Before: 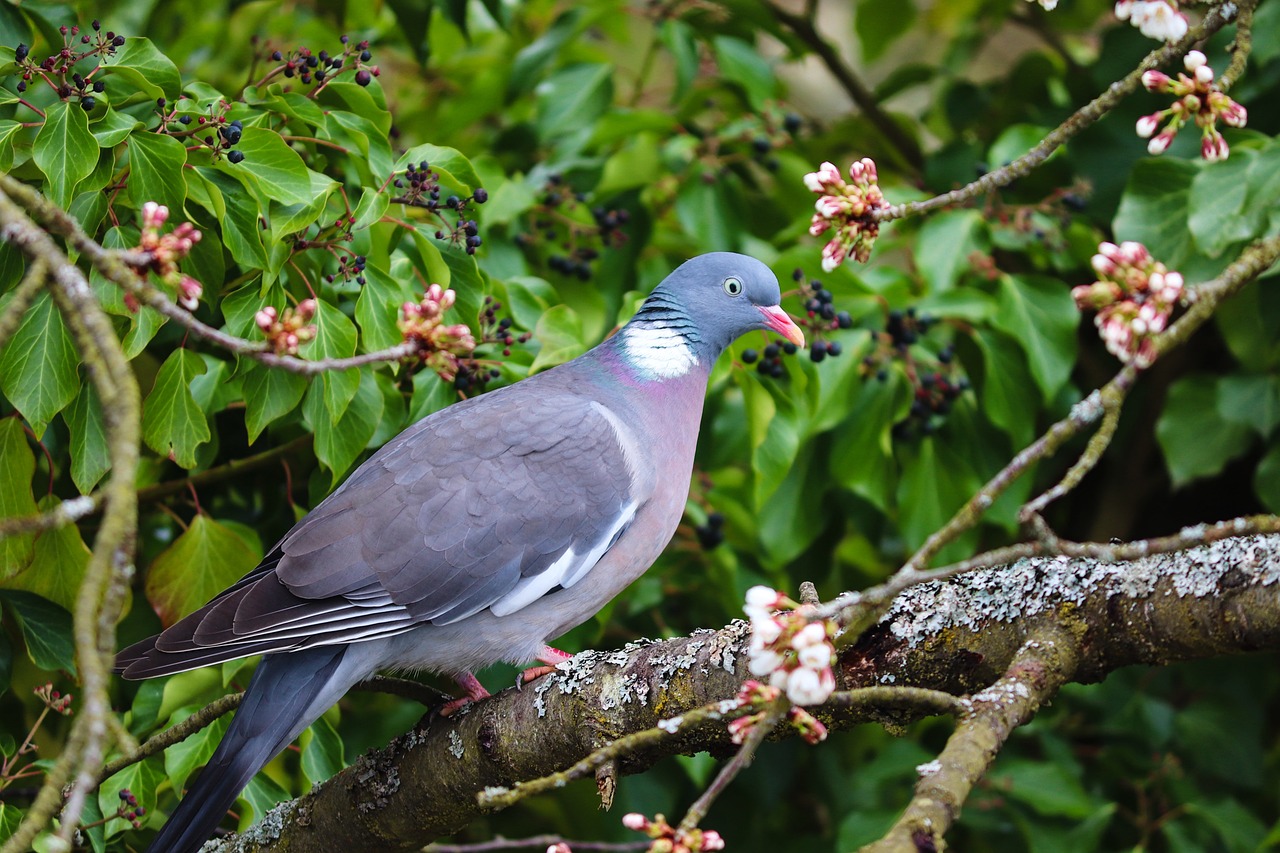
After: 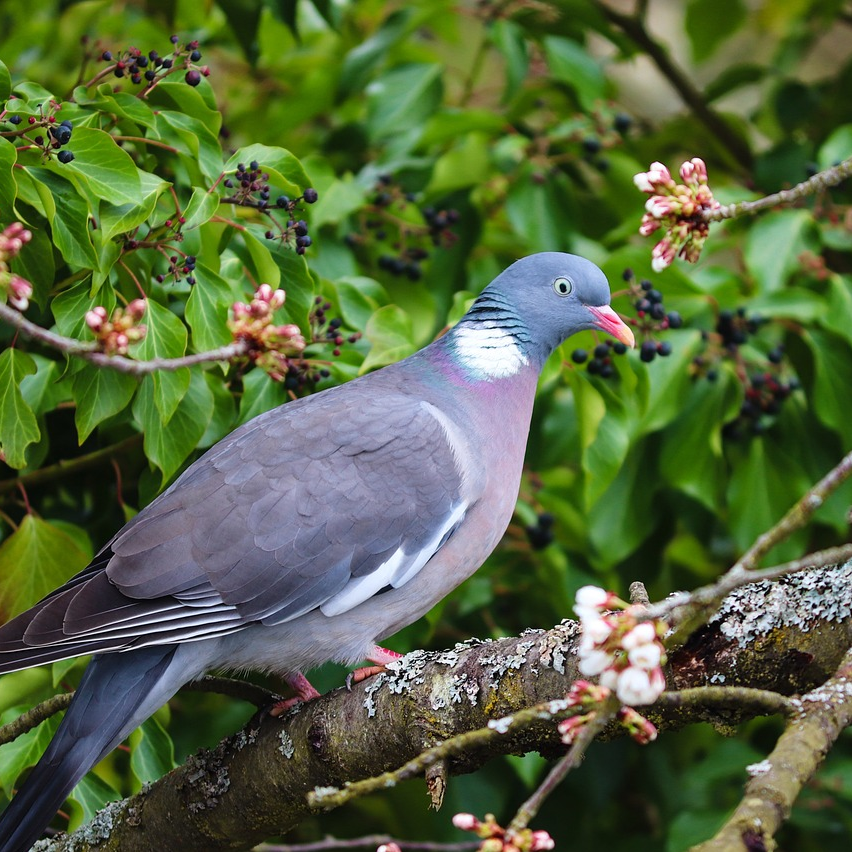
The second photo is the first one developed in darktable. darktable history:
crop and rotate: left 13.359%, right 20.066%
